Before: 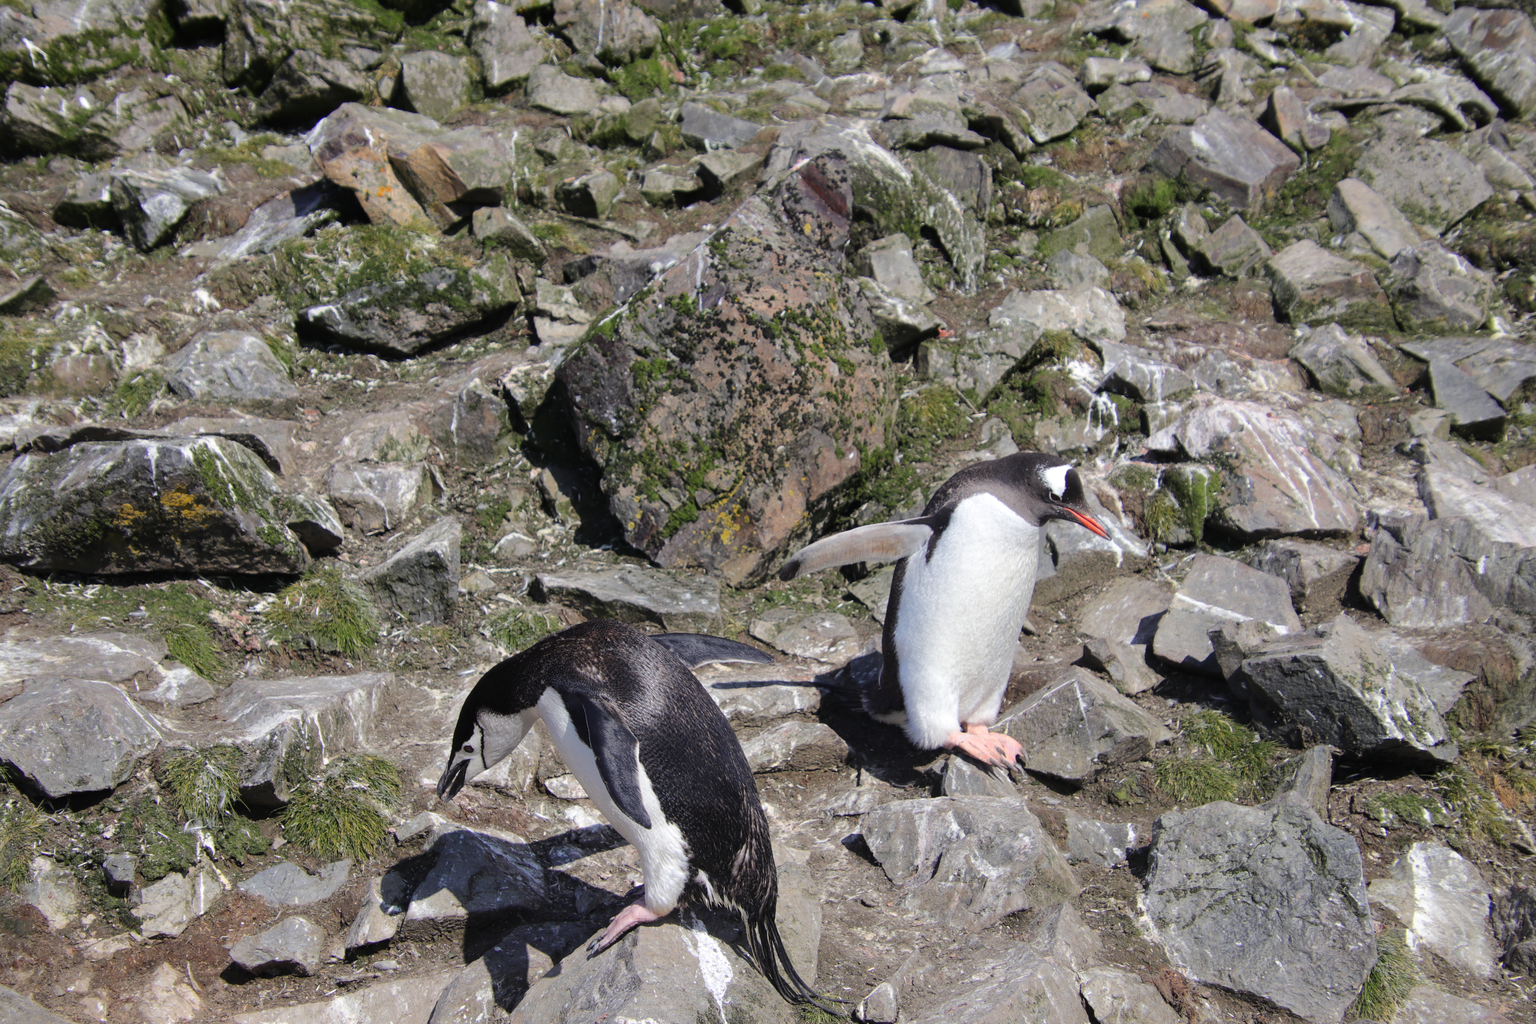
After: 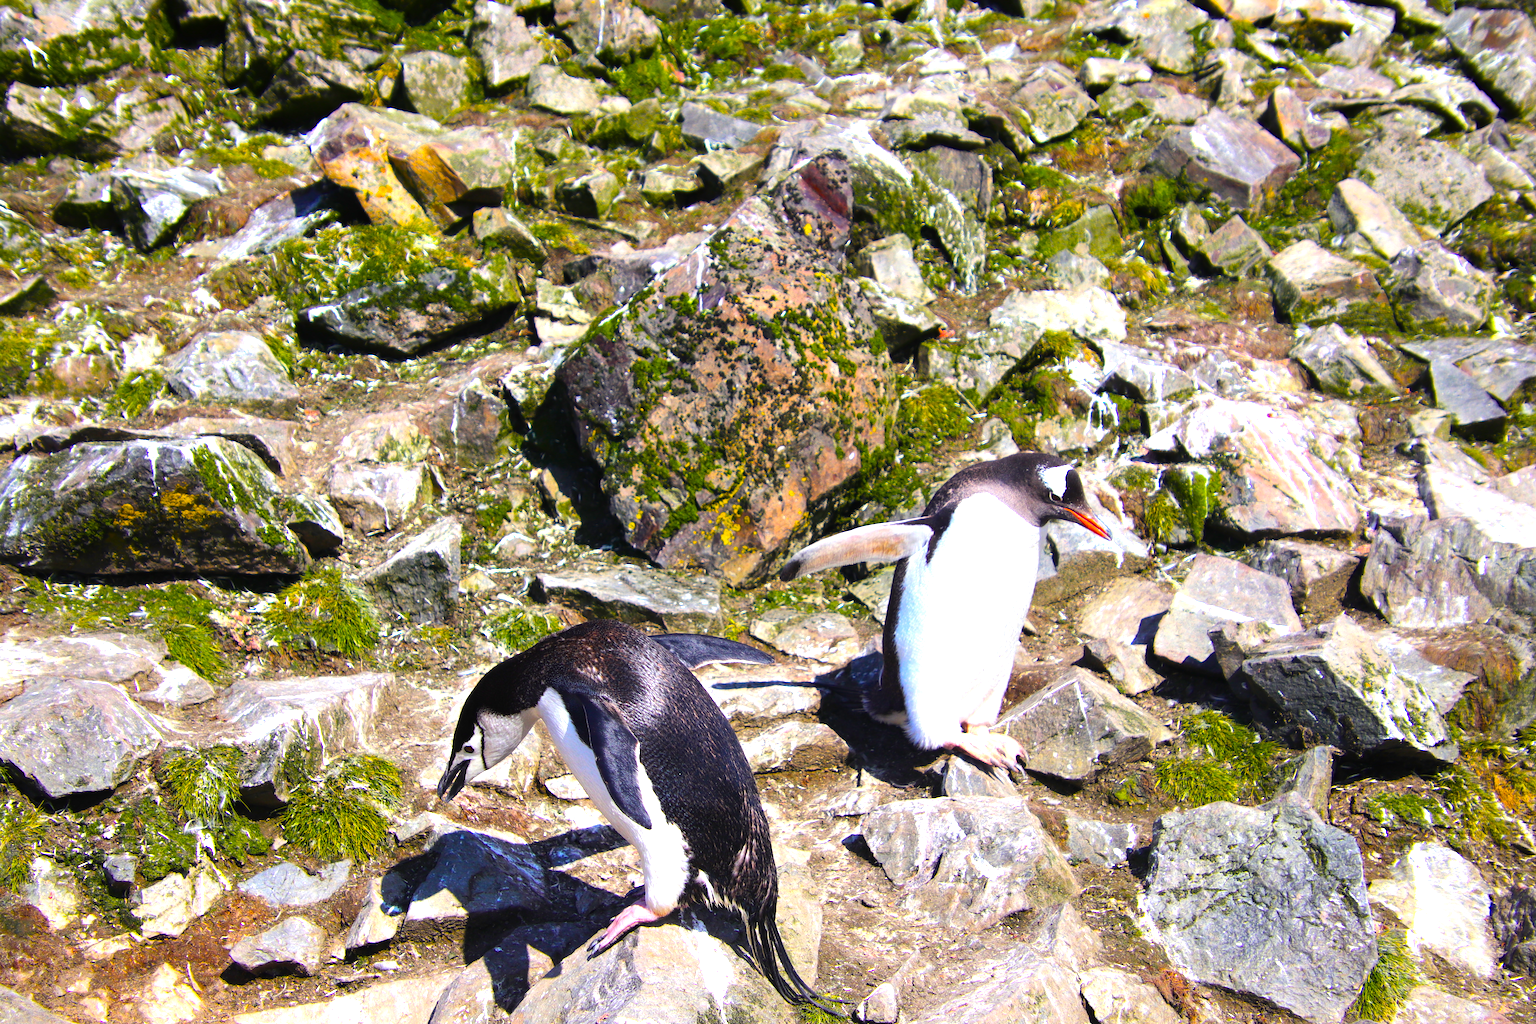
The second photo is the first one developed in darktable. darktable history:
exposure: black level correction 0, exposure 0.5 EV, compensate highlight preservation false
color balance rgb: linear chroma grading › shadows -40%, linear chroma grading › highlights 40%, linear chroma grading › global chroma 45%, linear chroma grading › mid-tones -30%, perceptual saturation grading › global saturation 55%, perceptual saturation grading › highlights -50%, perceptual saturation grading › mid-tones 40%, perceptual saturation grading › shadows 30%, perceptual brilliance grading › global brilliance 20%, perceptual brilliance grading › shadows -40%, global vibrance 35%
